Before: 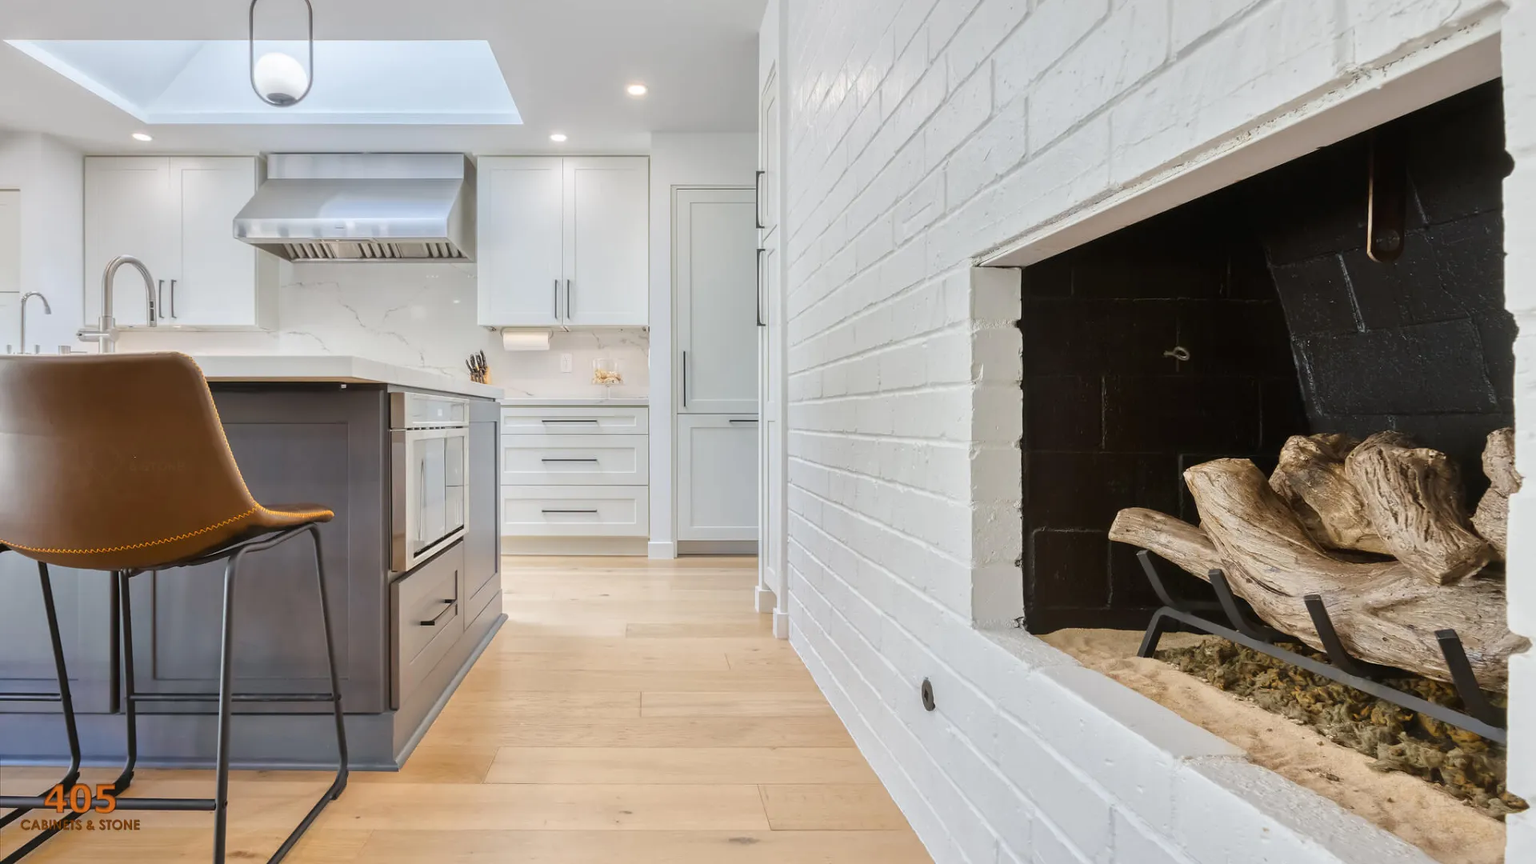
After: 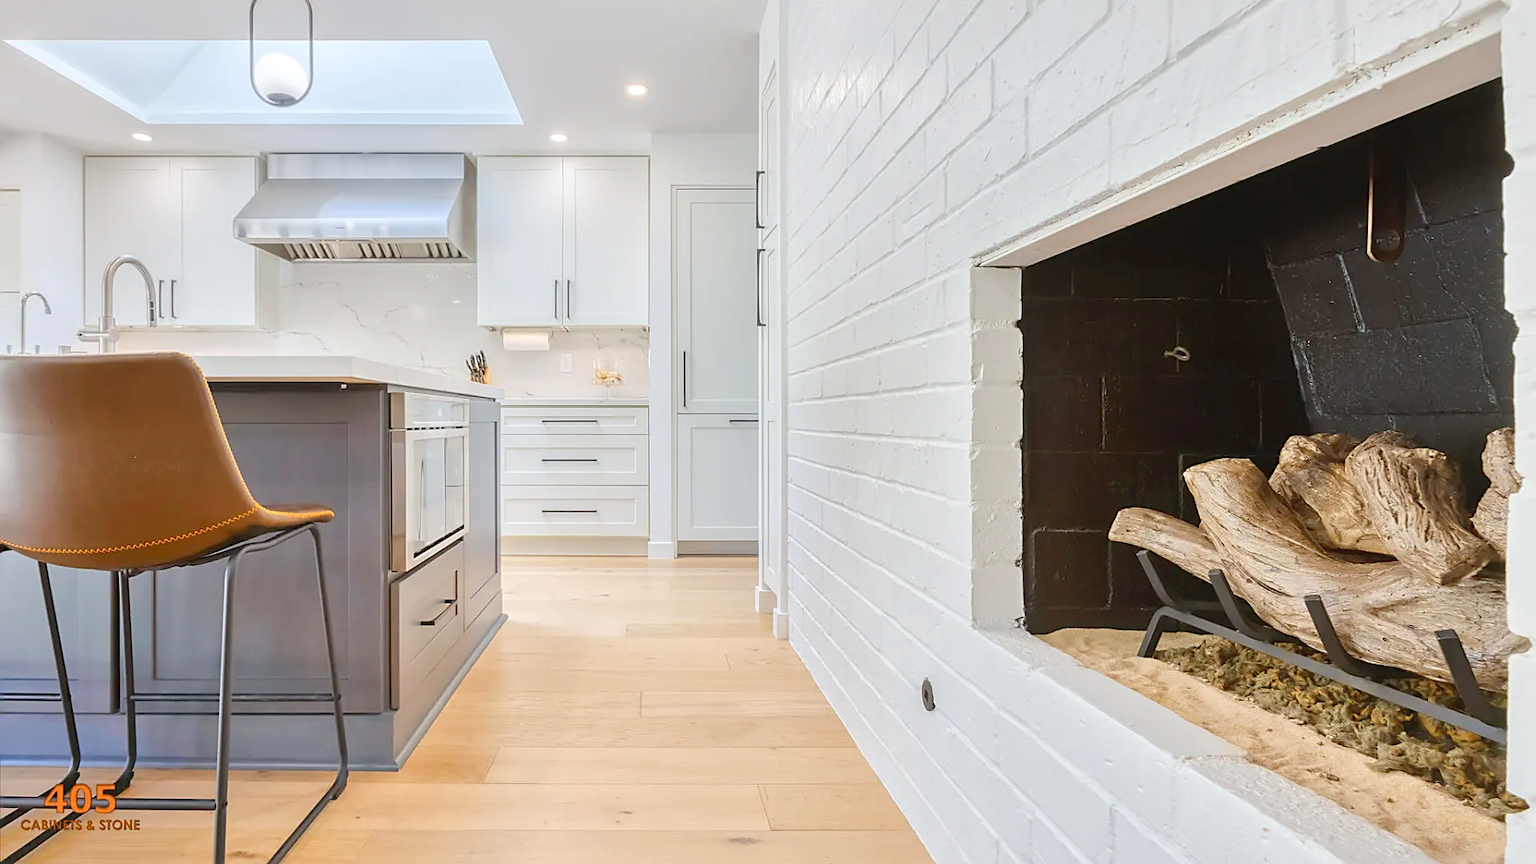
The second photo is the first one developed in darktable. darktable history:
levels: levels [0, 0.43, 0.984]
sharpen: on, module defaults
